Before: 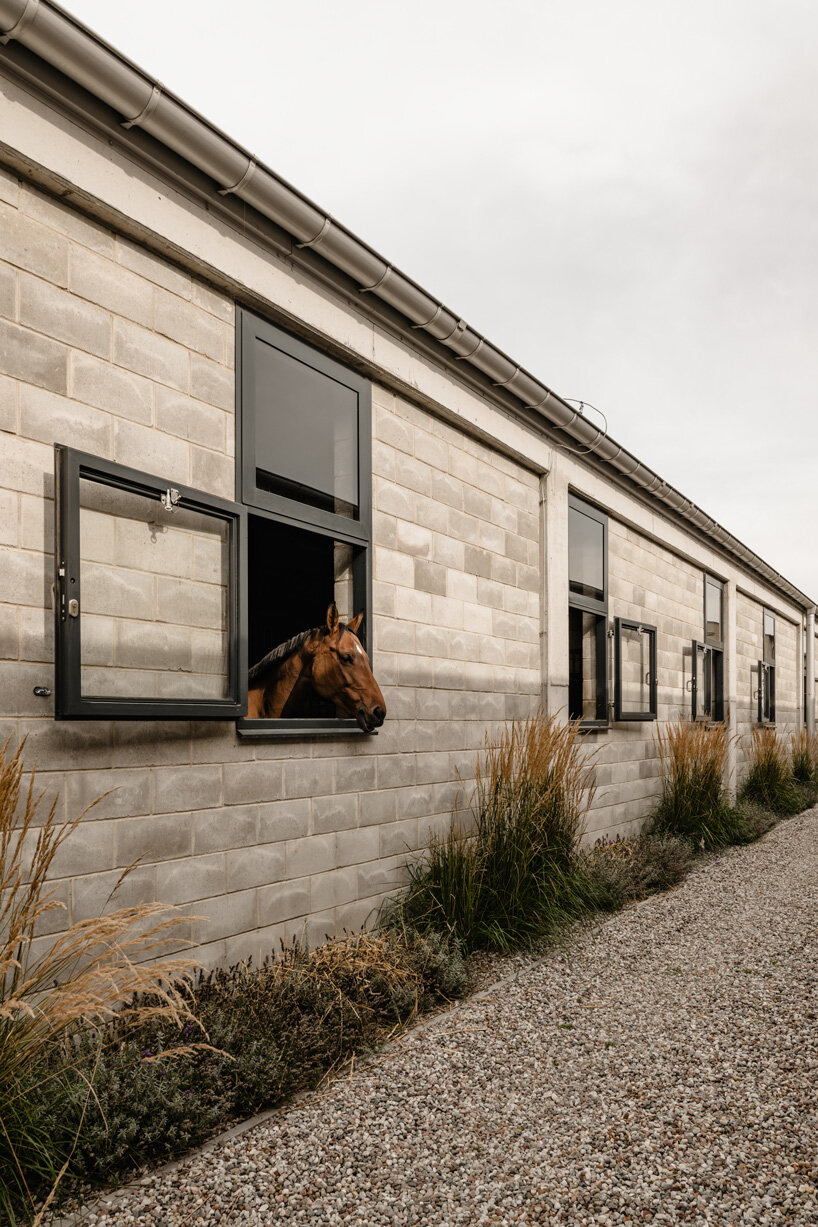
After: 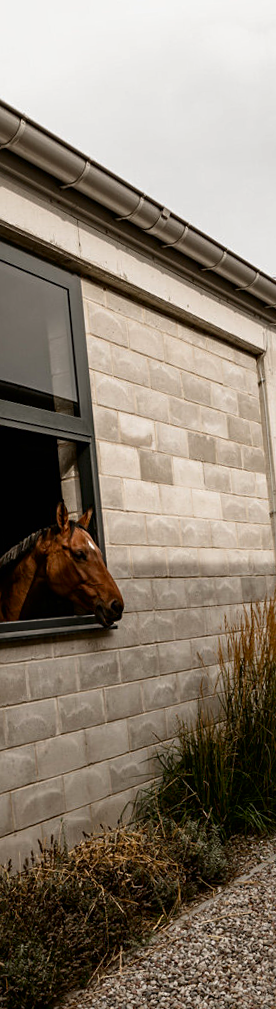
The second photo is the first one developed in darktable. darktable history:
contrast brightness saturation: contrast 0.07, brightness -0.14, saturation 0.11
sharpen: amount 0.2
crop: left 33.36%, right 33.36%
rotate and perspective: rotation -5°, crop left 0.05, crop right 0.952, crop top 0.11, crop bottom 0.89
